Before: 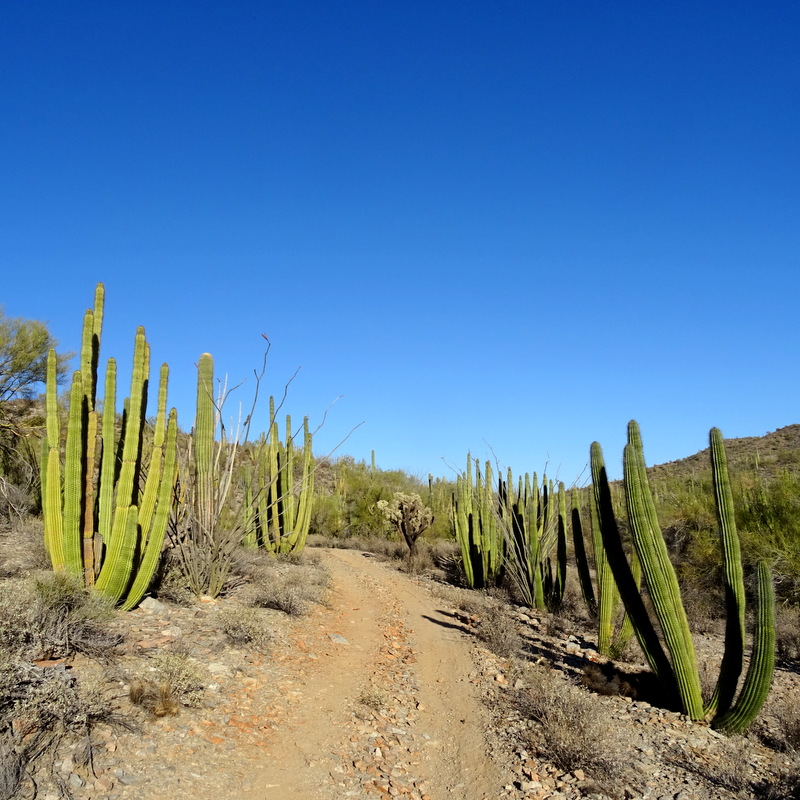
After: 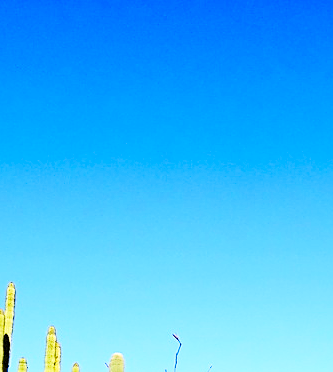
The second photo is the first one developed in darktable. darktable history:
crop and rotate: left 11.214%, top 0.053%, right 47.13%, bottom 53.439%
contrast brightness saturation: contrast 0.23, brightness 0.101, saturation 0.292
sharpen: radius 1.383, amount 1.259, threshold 0.703
color zones: curves: ch0 [(0.25, 0.5) (0.428, 0.473) (0.75, 0.5)]; ch1 [(0.243, 0.479) (0.398, 0.452) (0.75, 0.5)]
base curve: curves: ch0 [(0, 0) (0.032, 0.037) (0.105, 0.228) (0.435, 0.76) (0.856, 0.983) (1, 1)], preserve colors none
